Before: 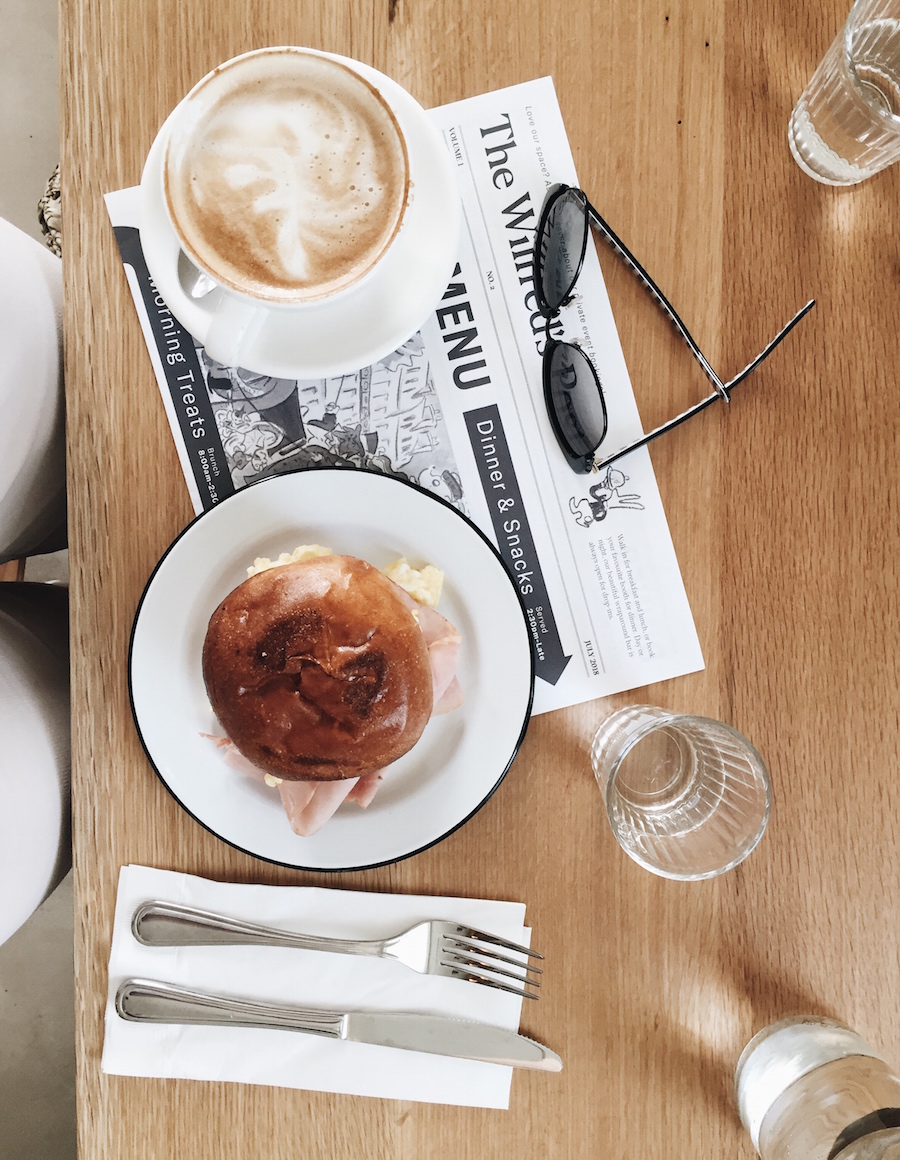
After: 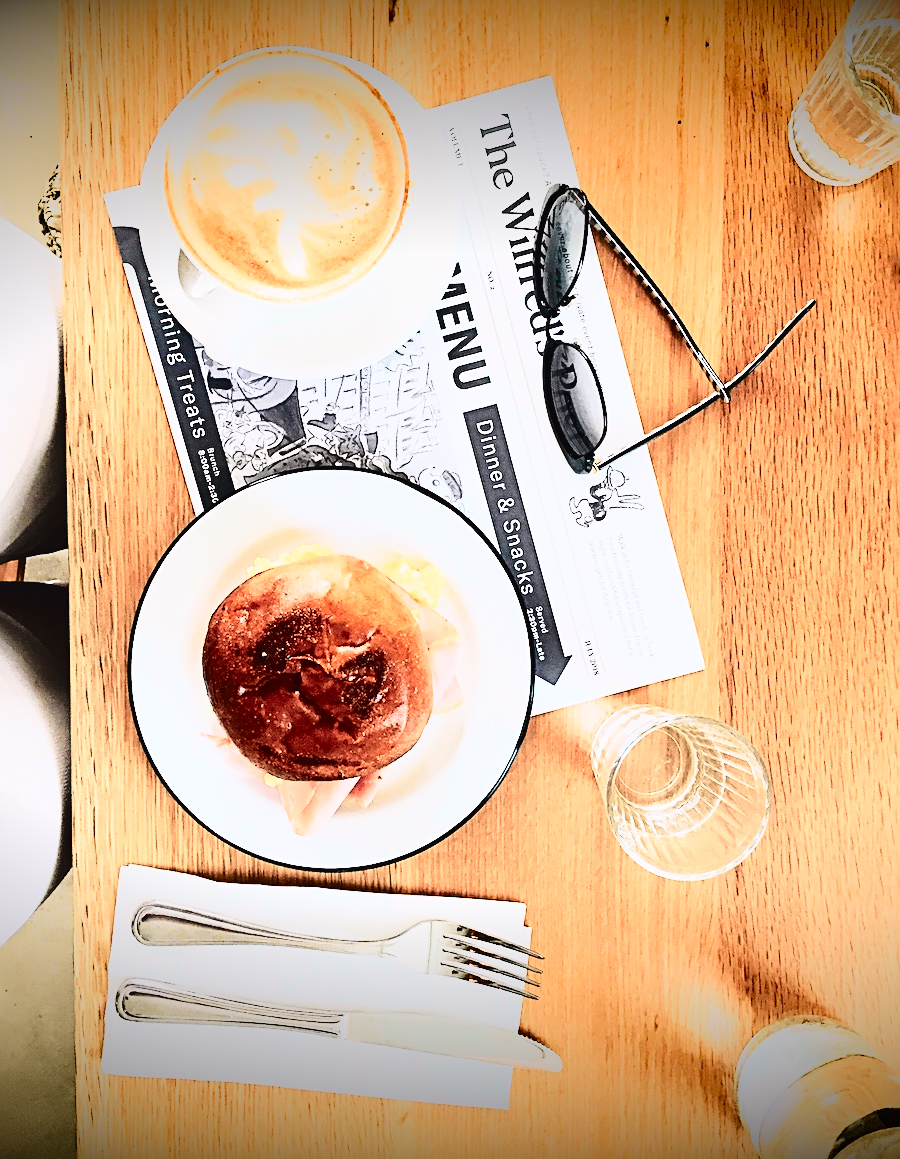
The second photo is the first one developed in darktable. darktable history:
crop: bottom 0.071%
tone curve: curves: ch0 [(0, 0.023) (0.137, 0.069) (0.249, 0.163) (0.487, 0.491) (0.778, 0.858) (0.896, 0.94) (1, 0.988)]; ch1 [(0, 0) (0.396, 0.369) (0.483, 0.459) (0.498, 0.5) (0.515, 0.517) (0.562, 0.6) (0.611, 0.667) (0.692, 0.744) (0.798, 0.863) (1, 1)]; ch2 [(0, 0) (0.426, 0.398) (0.483, 0.481) (0.503, 0.503) (0.526, 0.527) (0.549, 0.59) (0.62, 0.666) (0.705, 0.755) (0.985, 0.966)], color space Lab, independent channels
contrast brightness saturation: contrast 0.15, brightness 0.05
base curve: curves: ch0 [(0, 0) (0.028, 0.03) (0.121, 0.232) (0.46, 0.748) (0.859, 0.968) (1, 1)]
sharpen: radius 2.531, amount 0.628
vignetting: fall-off start 98.29%, fall-off radius 100%, brightness -1, saturation 0.5, width/height ratio 1.428
